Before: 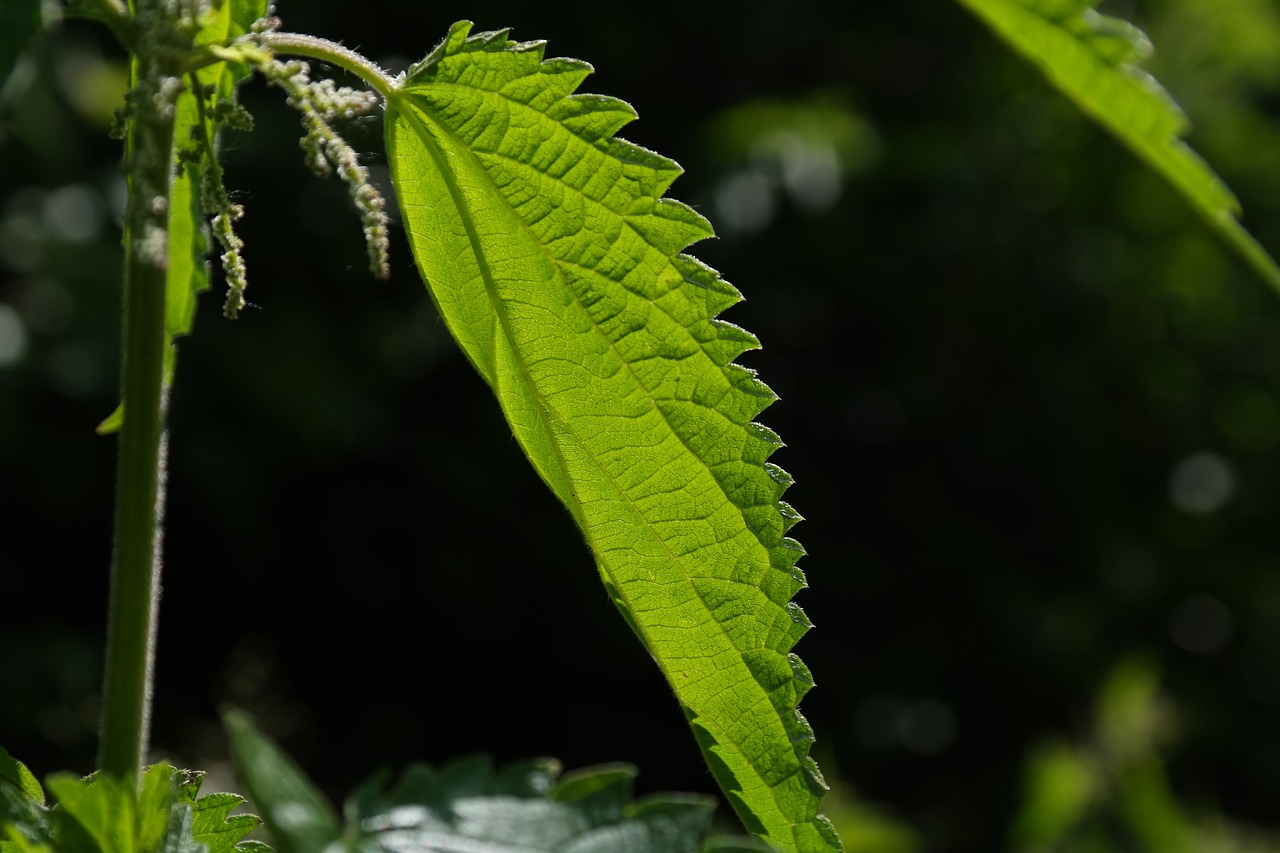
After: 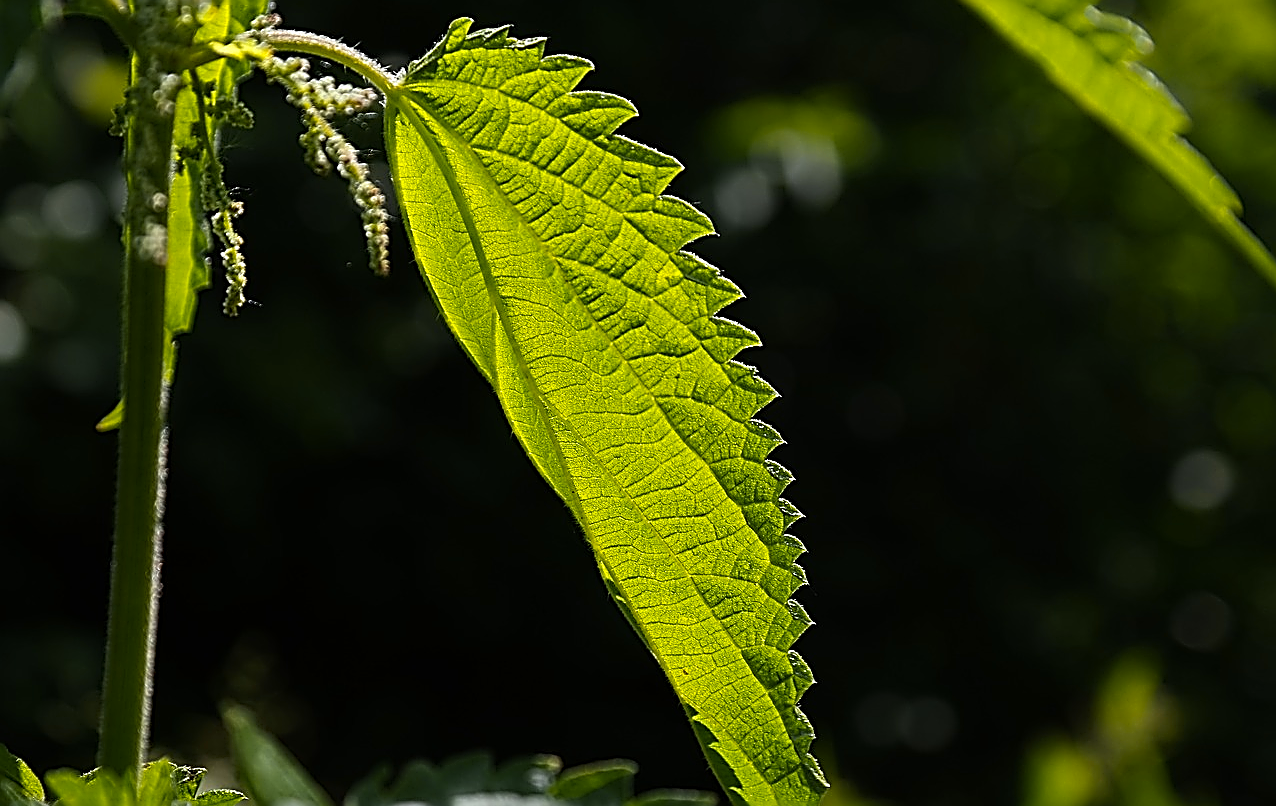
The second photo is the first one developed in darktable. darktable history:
sharpen: amount 2
color zones: curves: ch0 [(0, 0.511) (0.143, 0.531) (0.286, 0.56) (0.429, 0.5) (0.571, 0.5) (0.714, 0.5) (0.857, 0.5) (1, 0.5)]; ch1 [(0, 0.525) (0.143, 0.705) (0.286, 0.715) (0.429, 0.35) (0.571, 0.35) (0.714, 0.35) (0.857, 0.4) (1, 0.4)]; ch2 [(0, 0.572) (0.143, 0.512) (0.286, 0.473) (0.429, 0.45) (0.571, 0.5) (0.714, 0.5) (0.857, 0.518) (1, 0.518)]
crop: top 0.448%, right 0.264%, bottom 5.045%
